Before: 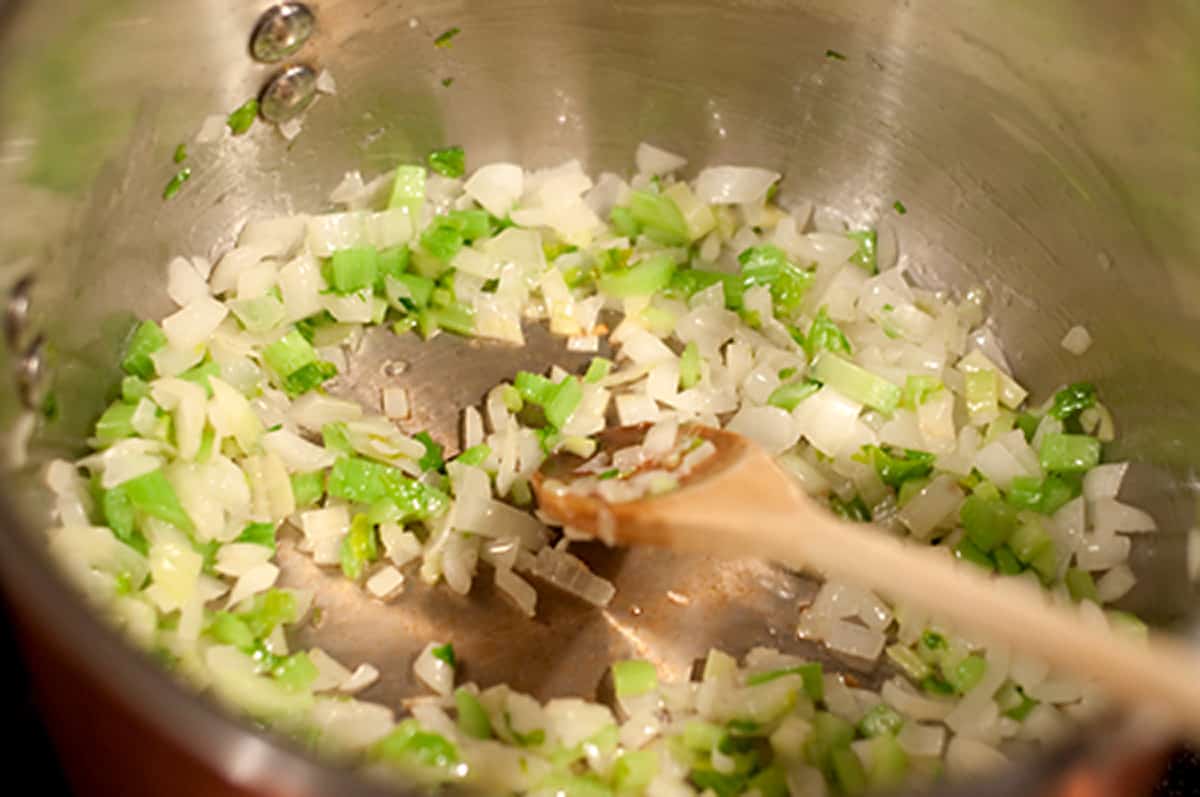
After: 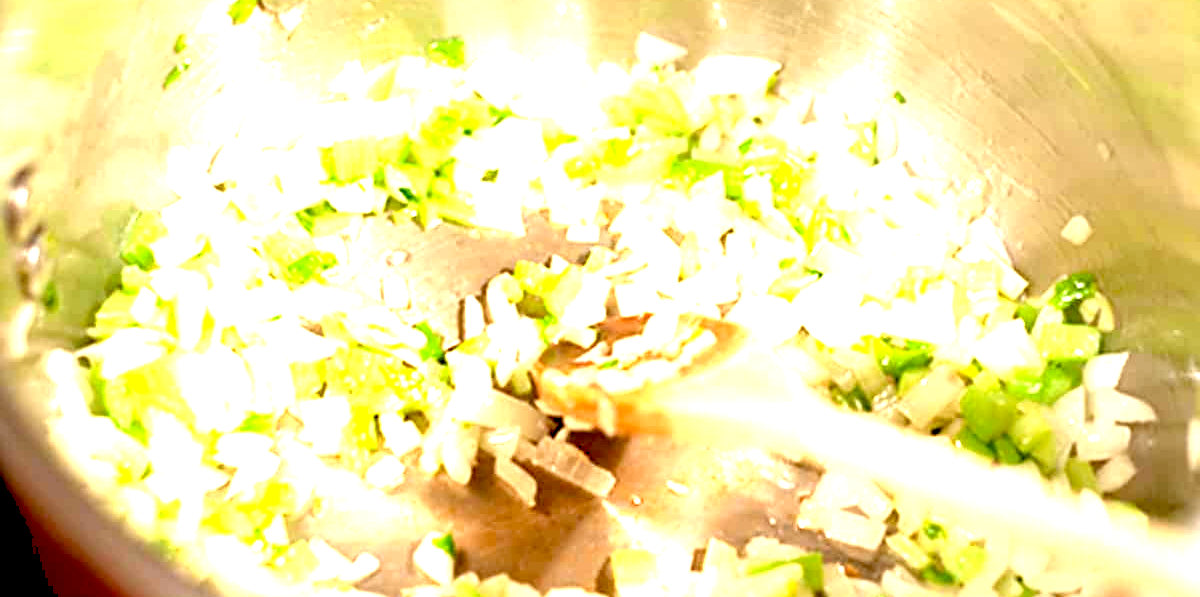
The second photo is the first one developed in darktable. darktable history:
levels: mode automatic, black 0.023%, white 99.97%, levels [0.062, 0.494, 0.925]
crop: top 13.819%, bottom 11.169%
exposure: black level correction 0.005, exposure 2.084 EV, compensate highlight preservation false
white balance: red 0.982, blue 1.018
